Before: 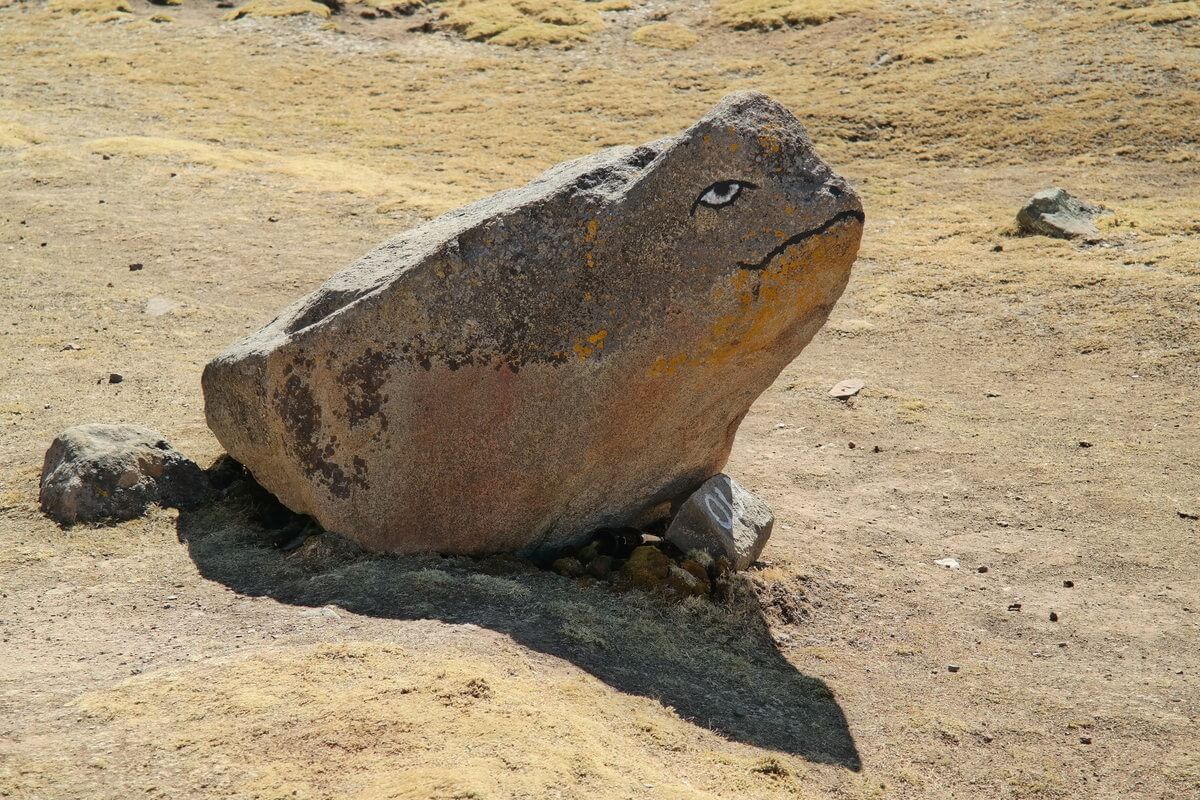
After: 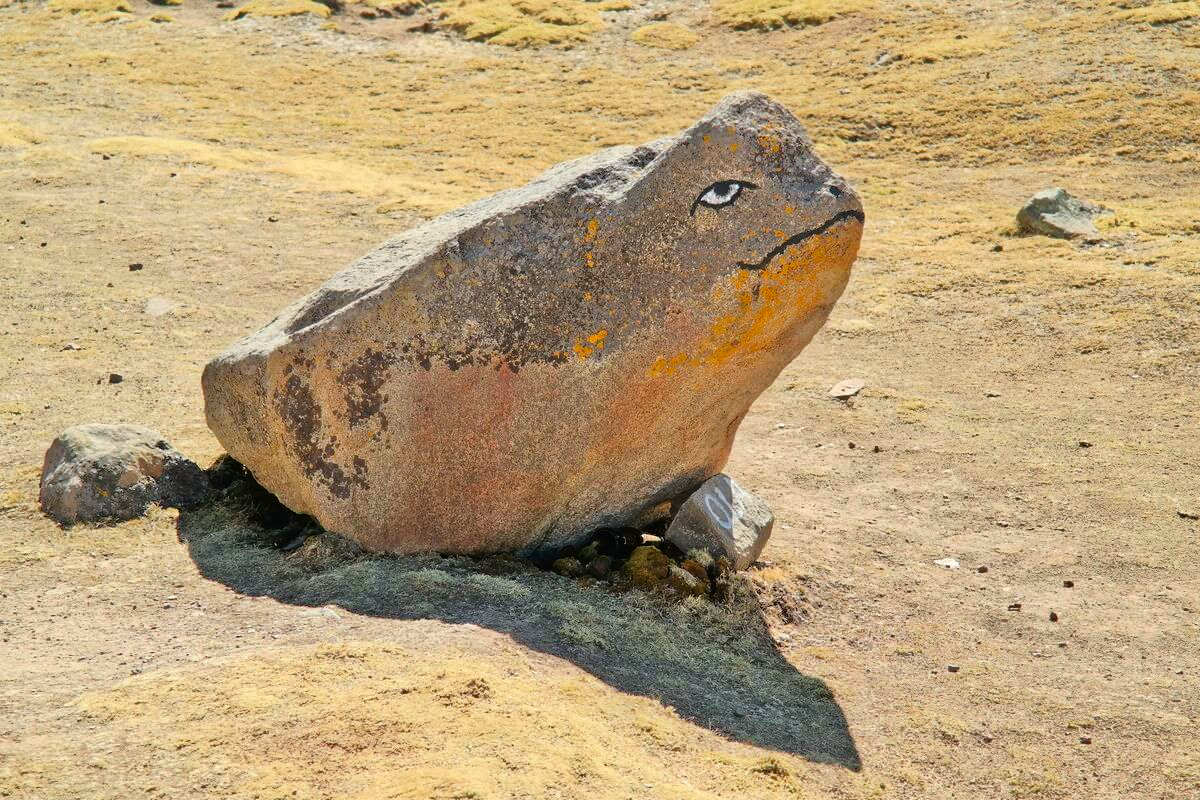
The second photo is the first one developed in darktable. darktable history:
tone equalizer: -7 EV 0.15 EV, -6 EV 0.6 EV, -5 EV 1.15 EV, -4 EV 1.33 EV, -3 EV 1.15 EV, -2 EV 0.6 EV, -1 EV 0.15 EV, mask exposure compensation -0.5 EV
contrast brightness saturation: contrast 0.09, saturation 0.28
